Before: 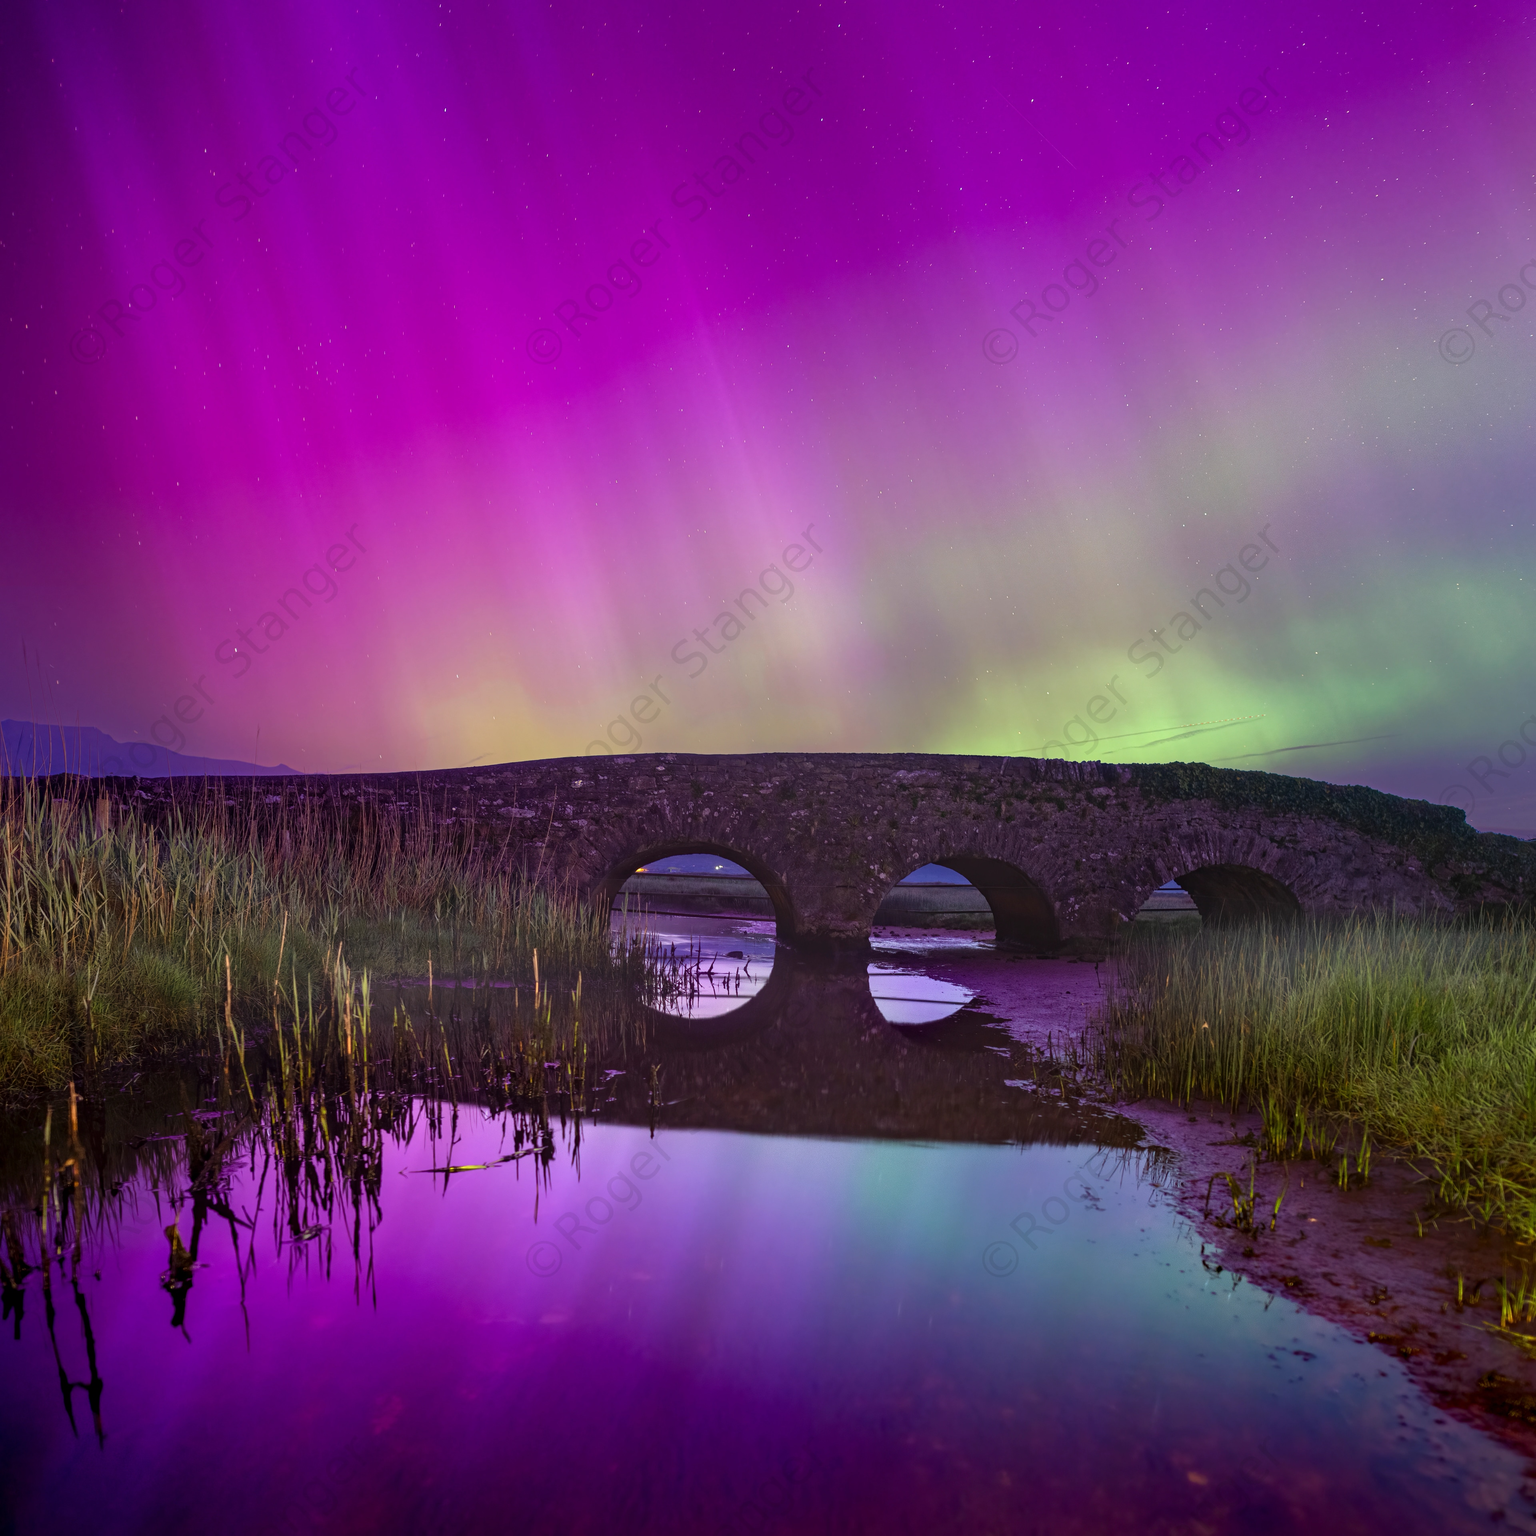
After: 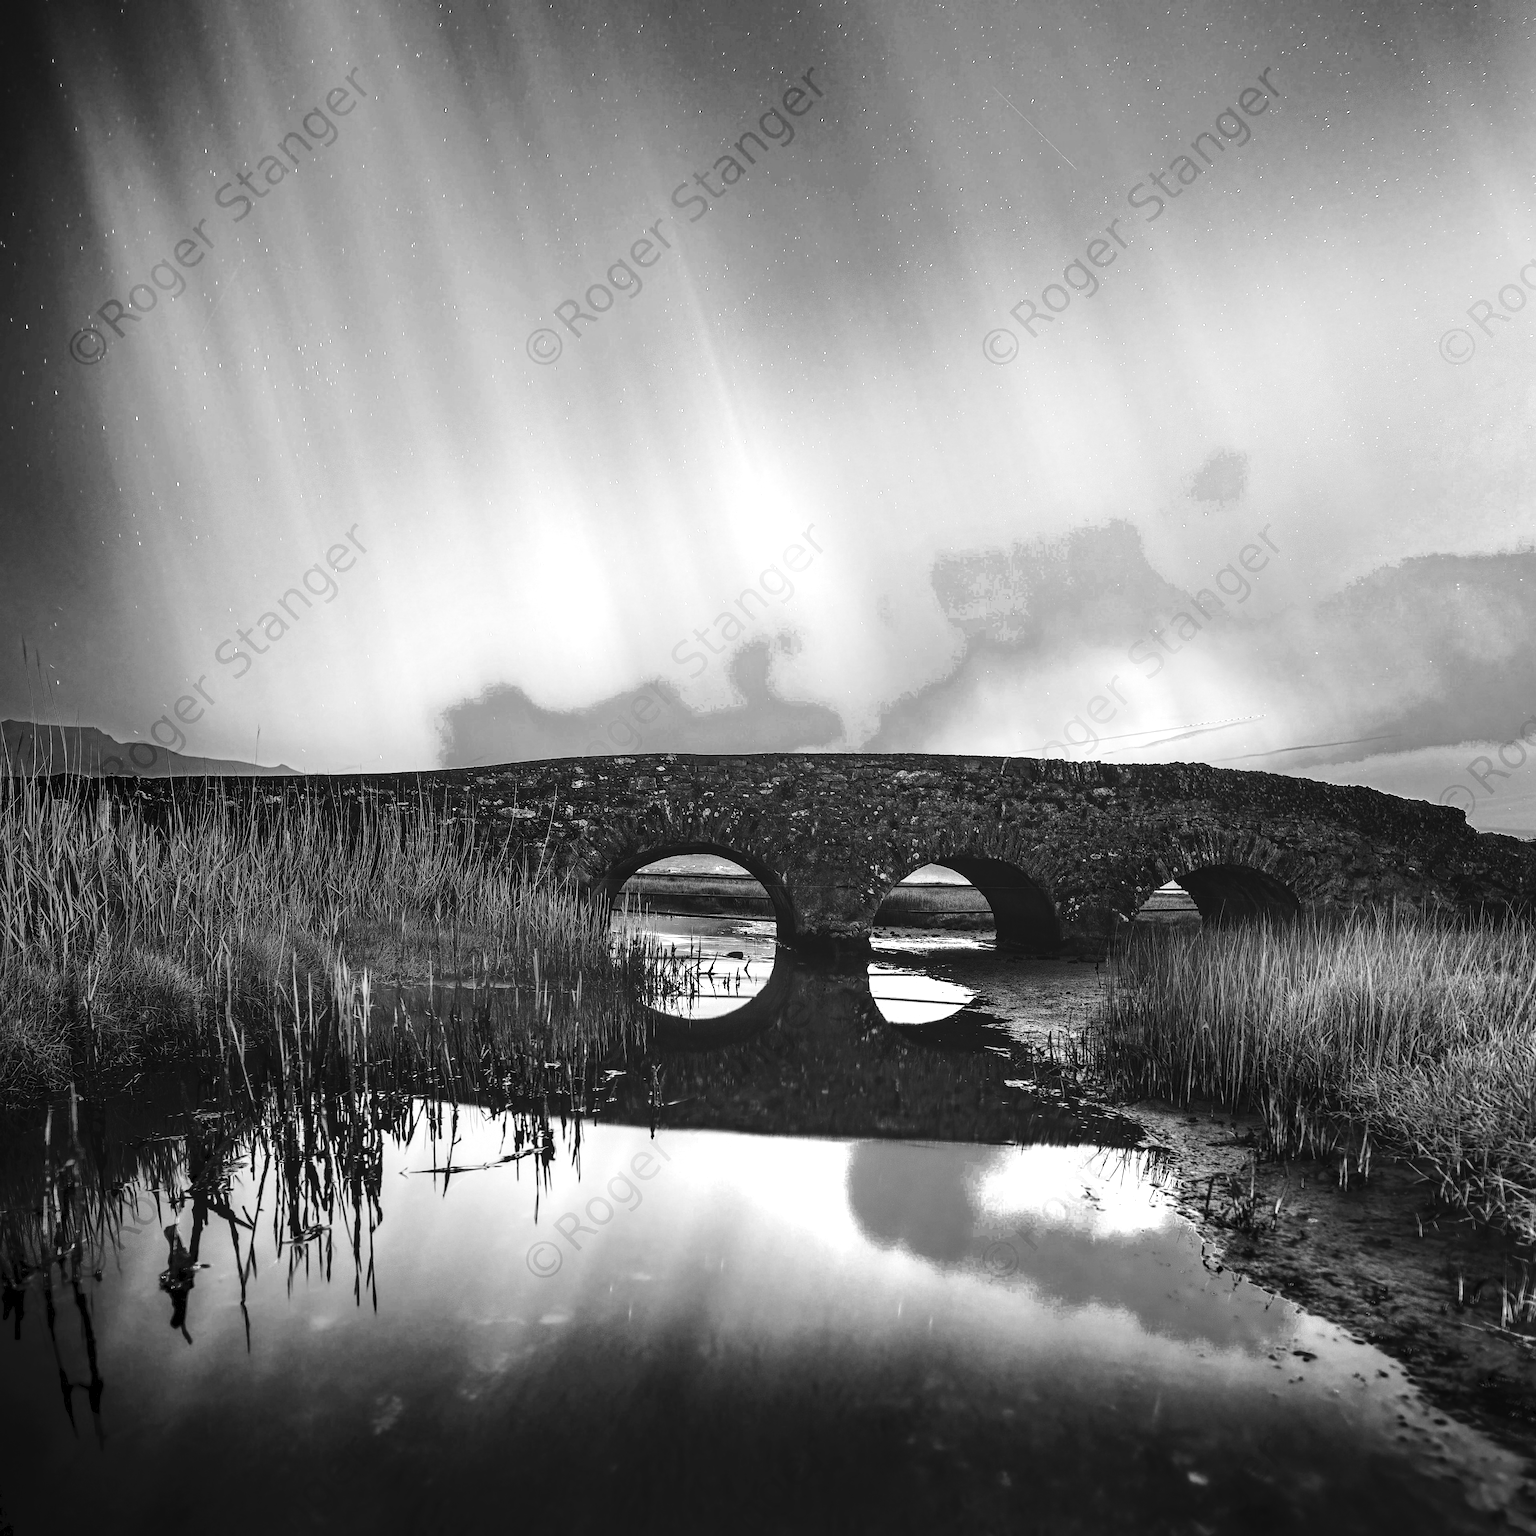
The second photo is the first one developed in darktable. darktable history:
tone curve: curves: ch0 [(0, 0) (0.003, 0.049) (0.011, 0.052) (0.025, 0.057) (0.044, 0.069) (0.069, 0.076) (0.1, 0.09) (0.136, 0.111) (0.177, 0.15) (0.224, 0.197) (0.277, 0.267) (0.335, 0.366) (0.399, 0.477) (0.468, 0.561) (0.543, 0.651) (0.623, 0.733) (0.709, 0.804) (0.801, 0.869) (0.898, 0.924) (1, 1)], color space Lab, independent channels, preserve colors none
local contrast: detail 130%
sharpen: on, module defaults
contrast brightness saturation: brightness 0.153
tone equalizer: -8 EV -0.728 EV, -7 EV -0.686 EV, -6 EV -0.562 EV, -5 EV -0.414 EV, -3 EV 0.397 EV, -2 EV 0.6 EV, -1 EV 0.689 EV, +0 EV 0.733 EV, edges refinement/feathering 500, mask exposure compensation -1.57 EV, preserve details no
color zones: curves: ch0 [(0.002, 0.589) (0.107, 0.484) (0.146, 0.249) (0.217, 0.352) (0.309, 0.525) (0.39, 0.404) (0.455, 0.169) (0.597, 0.055) (0.724, 0.212) (0.775, 0.691) (0.869, 0.571) (1, 0.587)]; ch1 [(0, 0) (0.143, 0) (0.286, 0) (0.429, 0) (0.571, 0) (0.714, 0) (0.857, 0)]
color balance rgb: highlights gain › chroma 2.074%, highlights gain › hue 73.57°, linear chroma grading › global chroma 9.87%, perceptual saturation grading › global saturation 23.129%, perceptual saturation grading › highlights -23.544%, perceptual saturation grading › mid-tones 24.29%, perceptual saturation grading › shadows 38.996%
